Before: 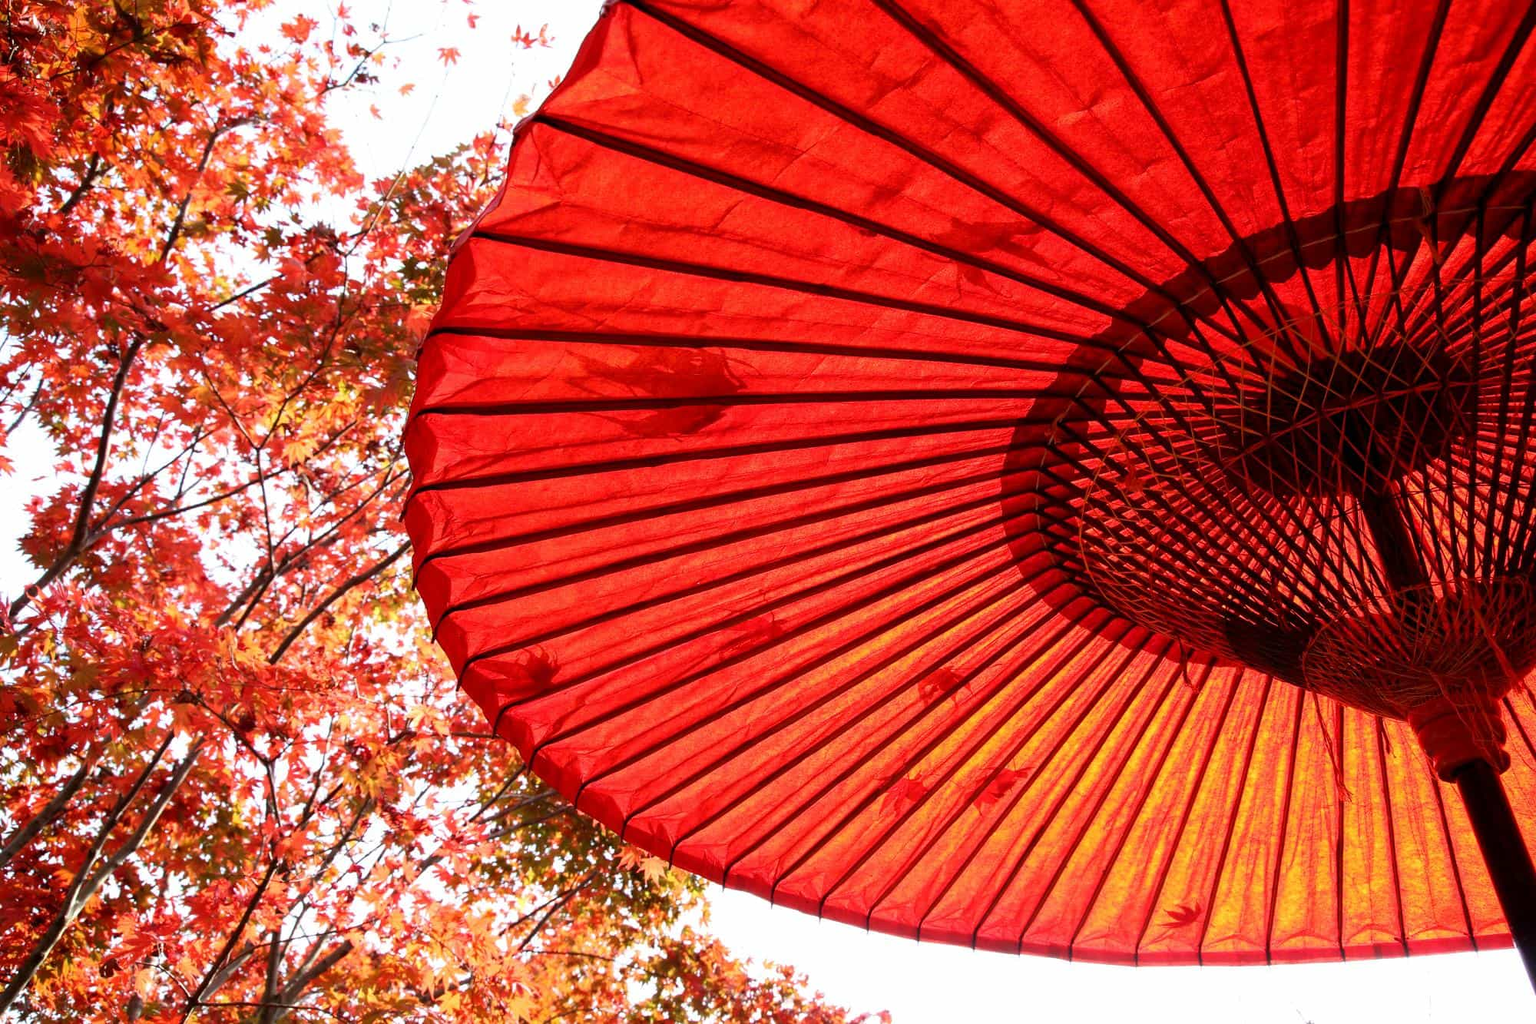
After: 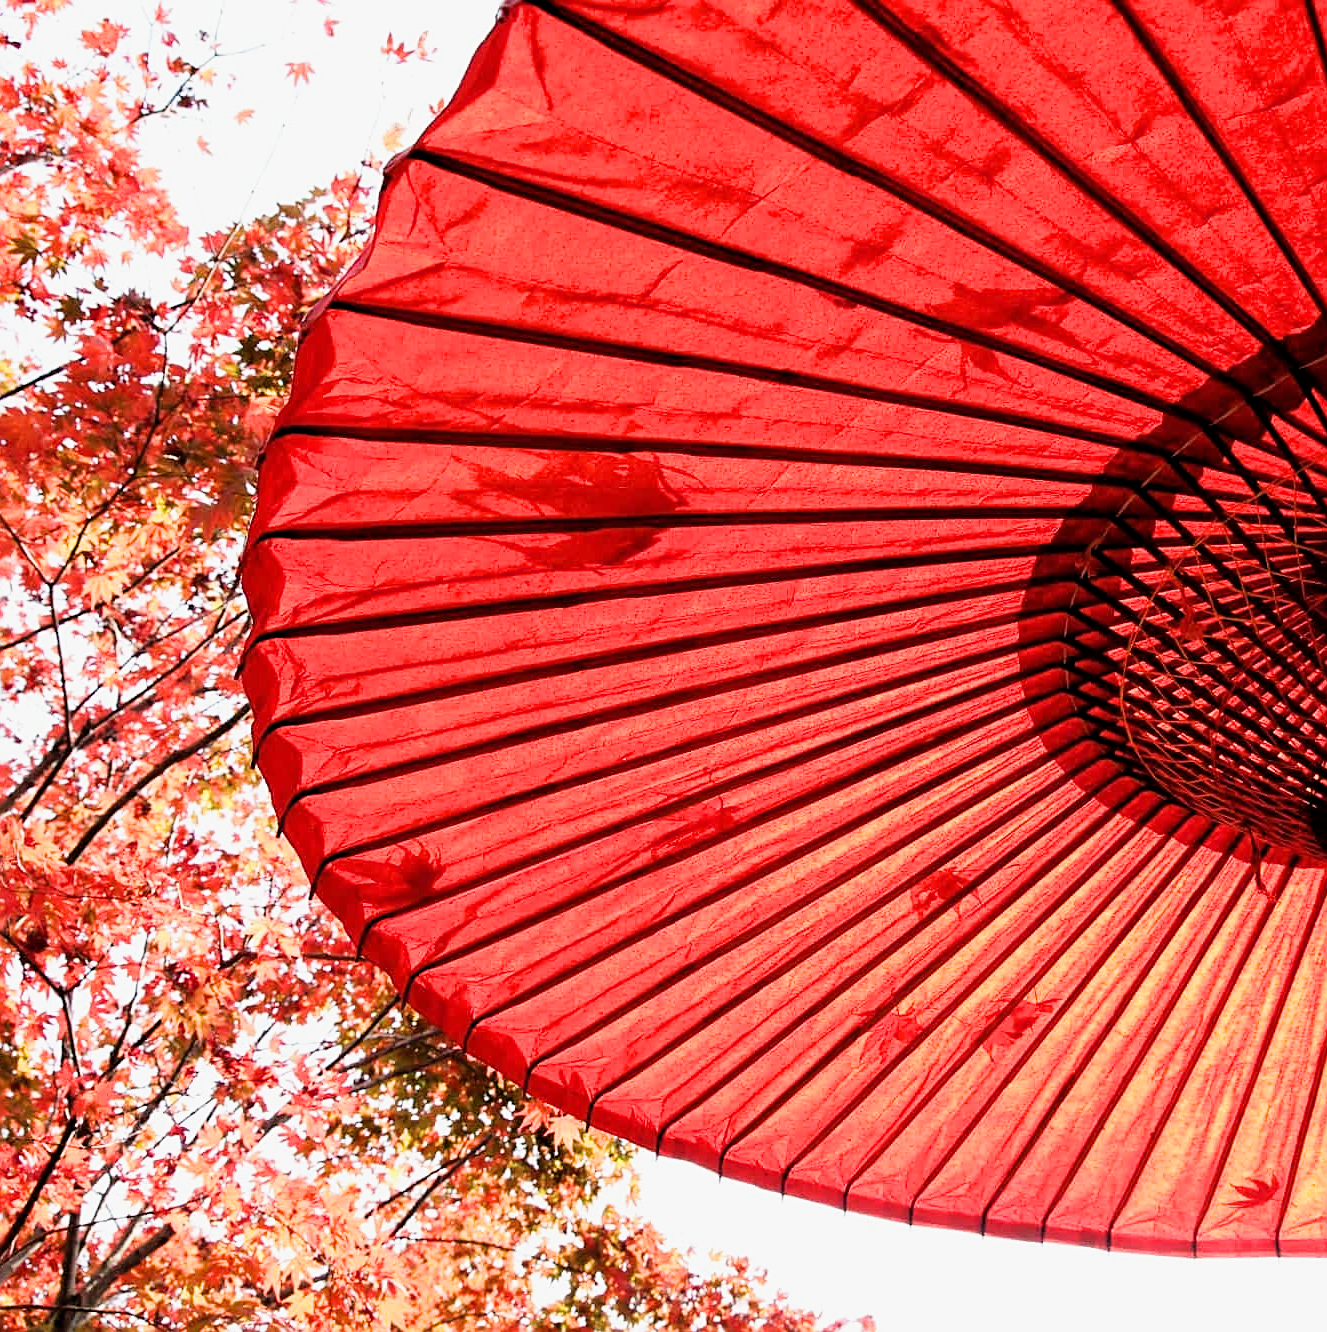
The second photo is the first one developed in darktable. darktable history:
sharpen: on, module defaults
crop and rotate: left 14.298%, right 19.351%
exposure: black level correction 0, exposure 0.499 EV, compensate highlight preservation false
filmic rgb: black relative exposure -5 EV, white relative exposure 3.52 EV, hardness 3.17, contrast 1.195, highlights saturation mix -49.78%
